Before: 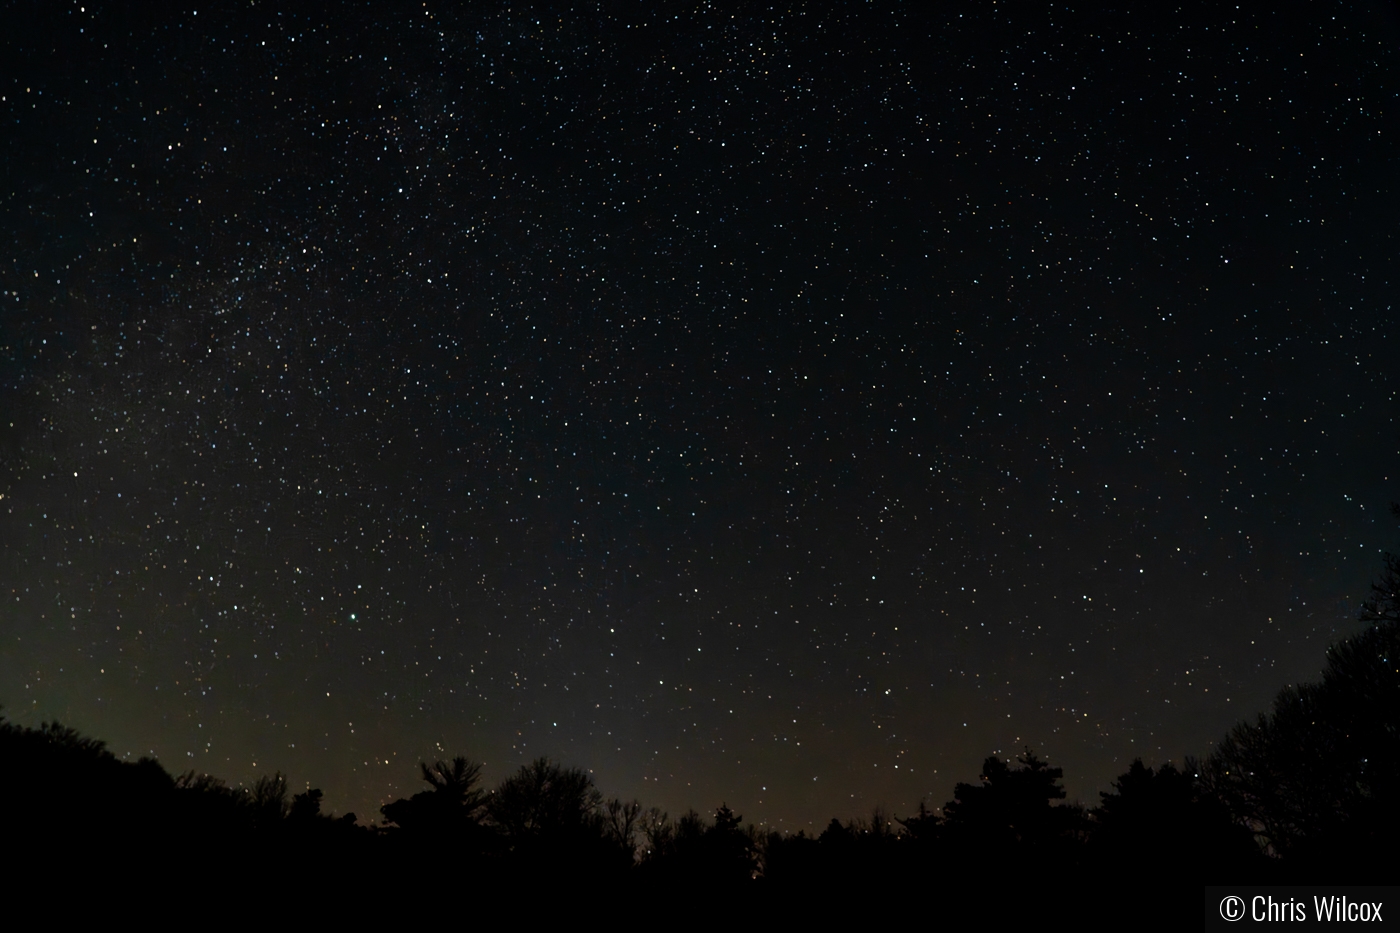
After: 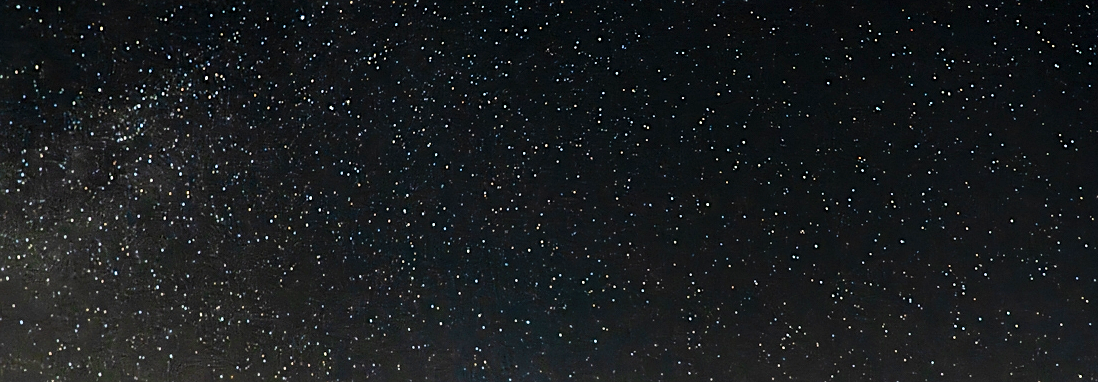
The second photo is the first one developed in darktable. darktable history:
crop: left 7.068%, top 18.623%, right 14.494%, bottom 40.358%
sharpen: on, module defaults
local contrast: highlights 79%, shadows 56%, detail 174%, midtone range 0.435
tone equalizer: on, module defaults
shadows and highlights: low approximation 0.01, soften with gaussian
